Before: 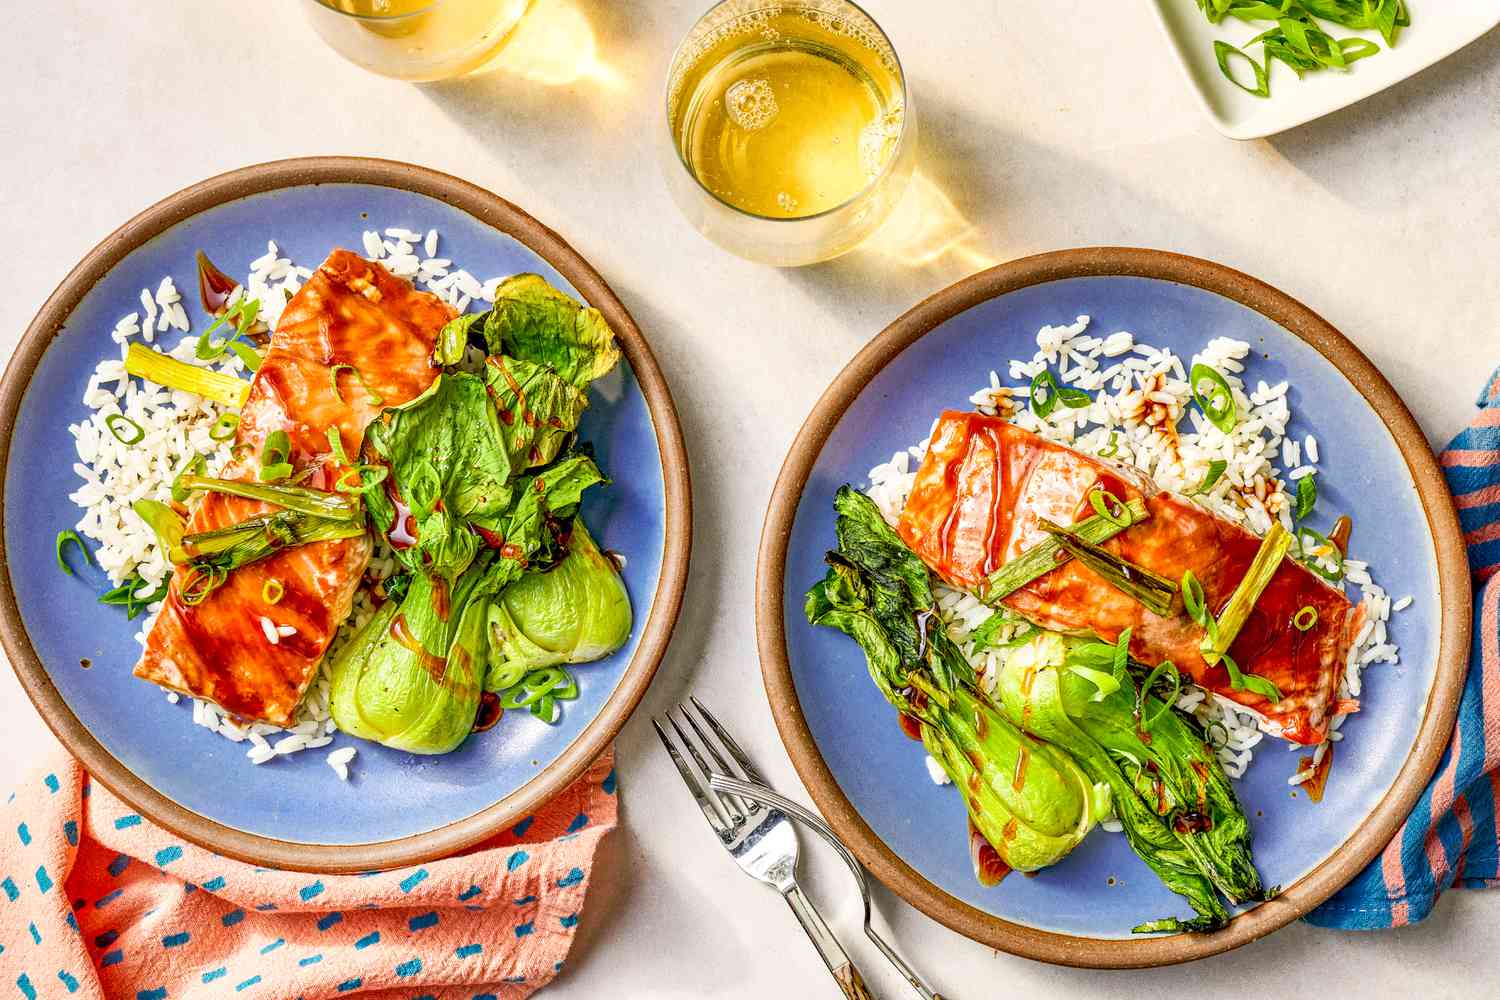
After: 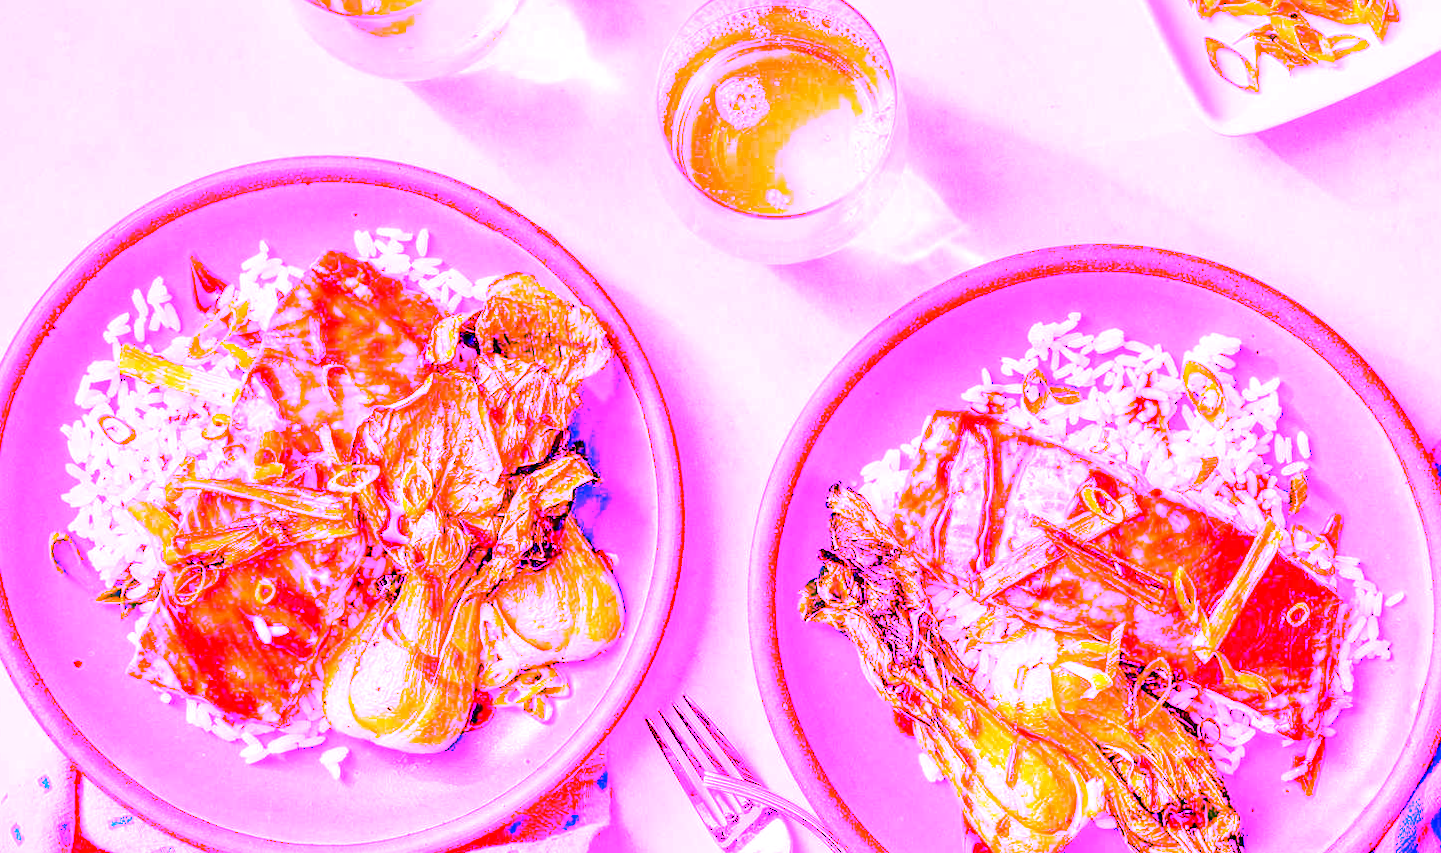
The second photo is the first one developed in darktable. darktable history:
white balance: red 8, blue 8
crop and rotate: angle 0.2°, left 0.275%, right 3.127%, bottom 14.18%
